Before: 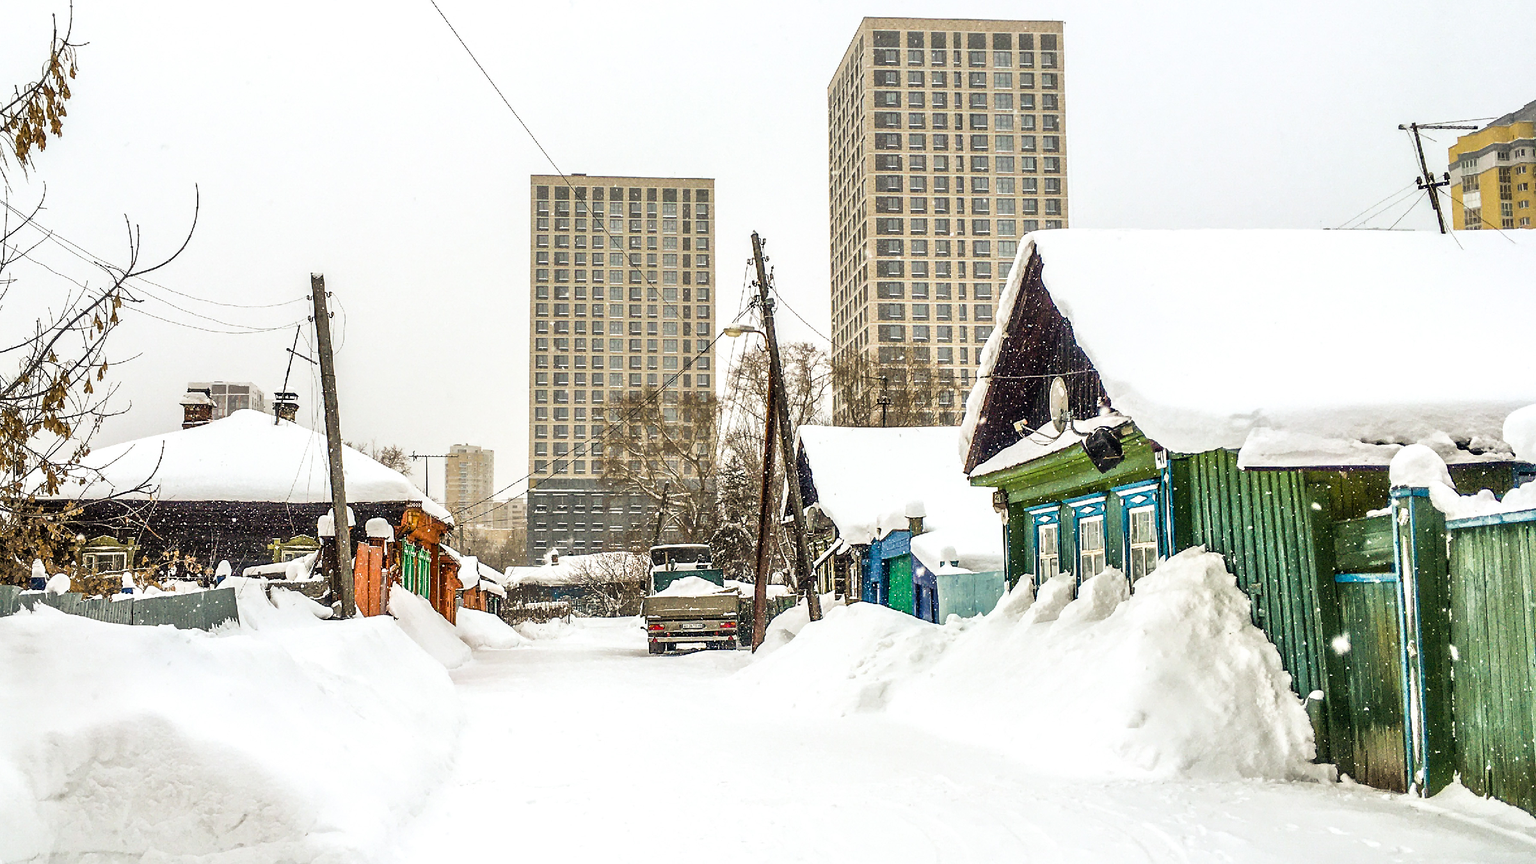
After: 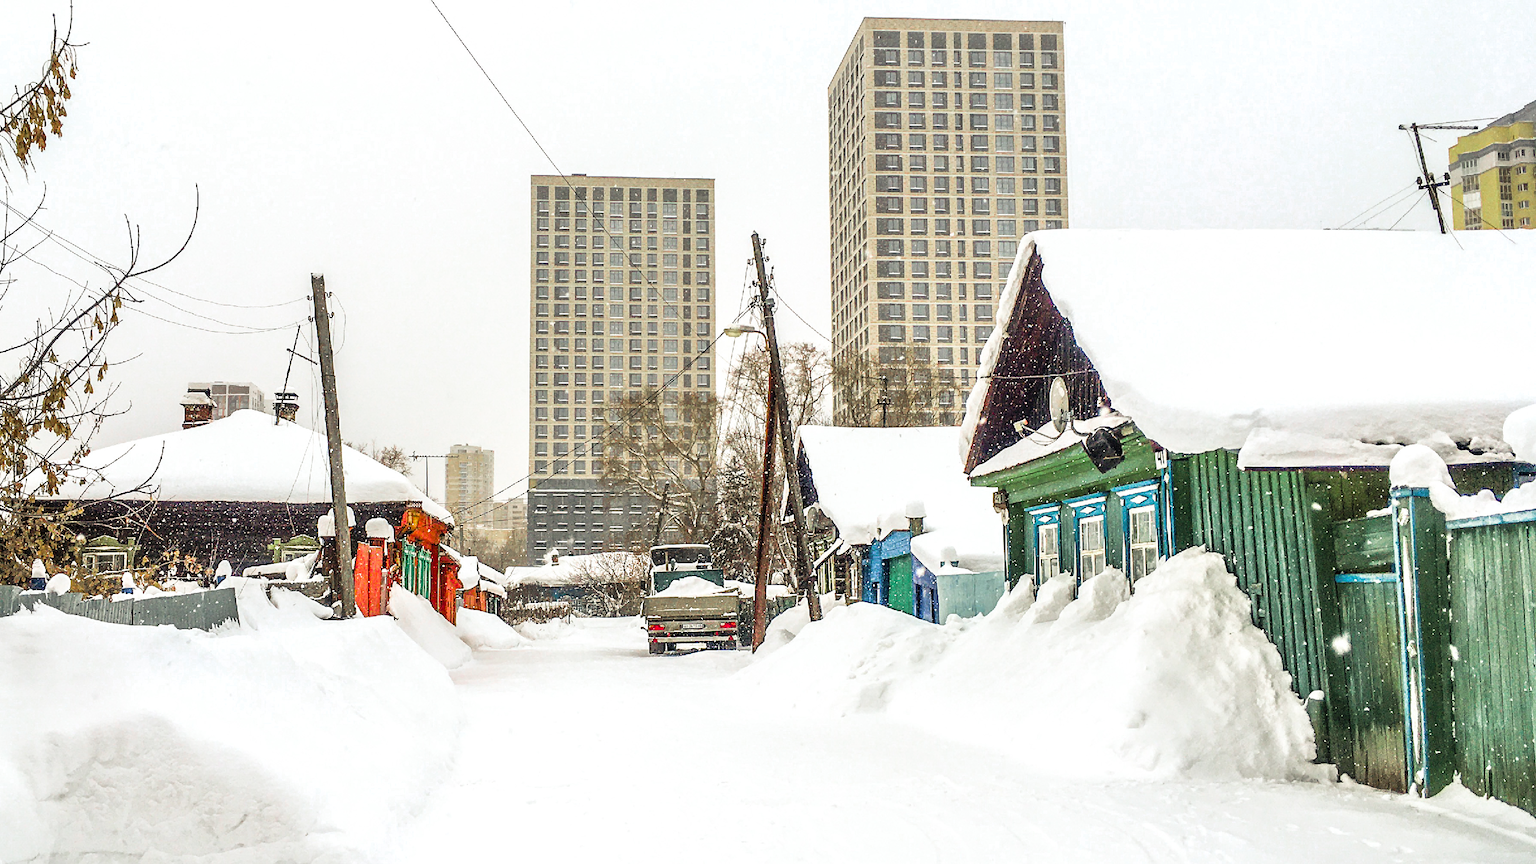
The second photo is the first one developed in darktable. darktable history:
exposure: black level correction 0, compensate highlight preservation false
color zones: curves: ch0 [(0, 0.466) (0.128, 0.466) (0.25, 0.5) (0.375, 0.456) (0.5, 0.5) (0.625, 0.5) (0.737, 0.652) (0.875, 0.5)]; ch1 [(0, 0.603) (0.125, 0.618) (0.261, 0.348) (0.372, 0.353) (0.497, 0.363) (0.611, 0.45) (0.731, 0.427) (0.875, 0.518) (0.998, 0.652)]; ch2 [(0, 0.559) (0.125, 0.451) (0.253, 0.564) (0.37, 0.578) (0.5, 0.466) (0.625, 0.471) (0.731, 0.471) (0.88, 0.485)]
contrast brightness saturation: brightness 0.094, saturation 0.191
